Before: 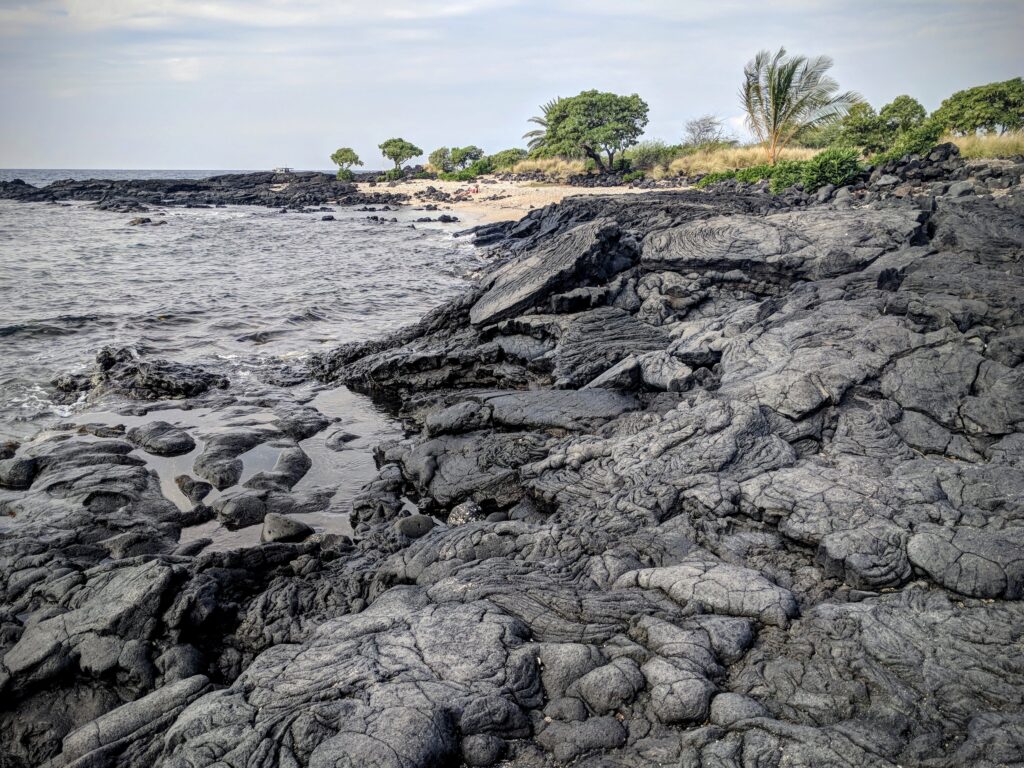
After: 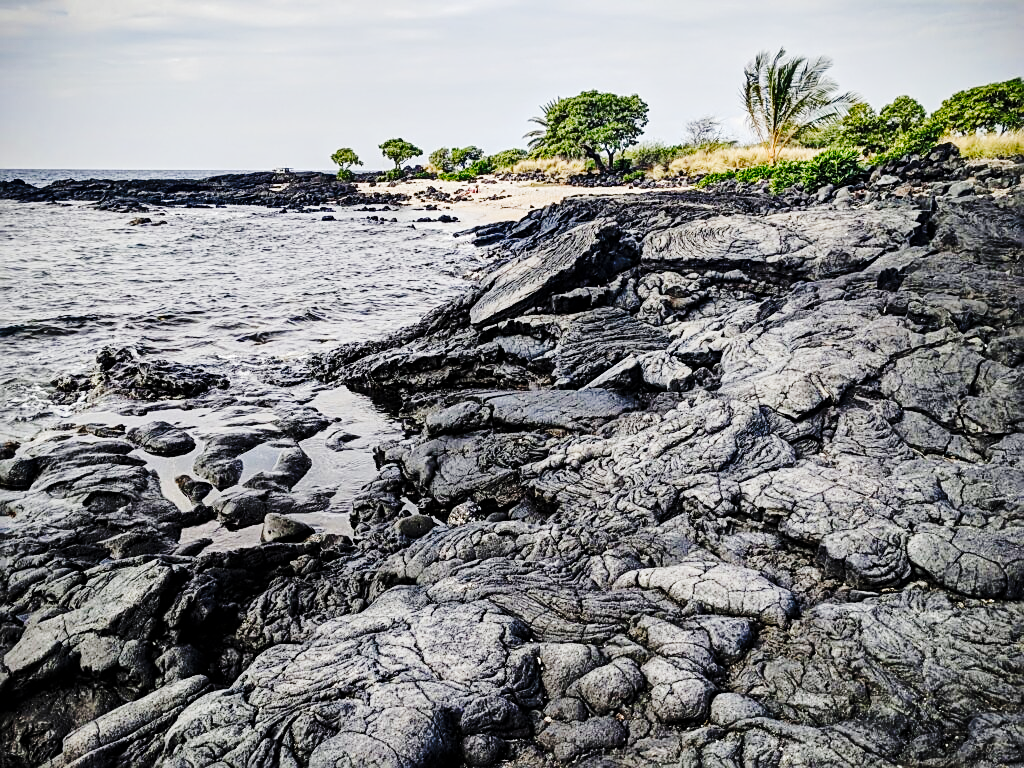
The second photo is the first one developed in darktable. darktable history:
shadows and highlights: shadows 43.76, white point adjustment -1.38, soften with gaussian
sharpen: on, module defaults
tone curve: curves: ch0 [(0, 0) (0.179, 0.073) (0.265, 0.147) (0.463, 0.553) (0.51, 0.635) (0.716, 0.863) (1, 0.997)], preserve colors none
